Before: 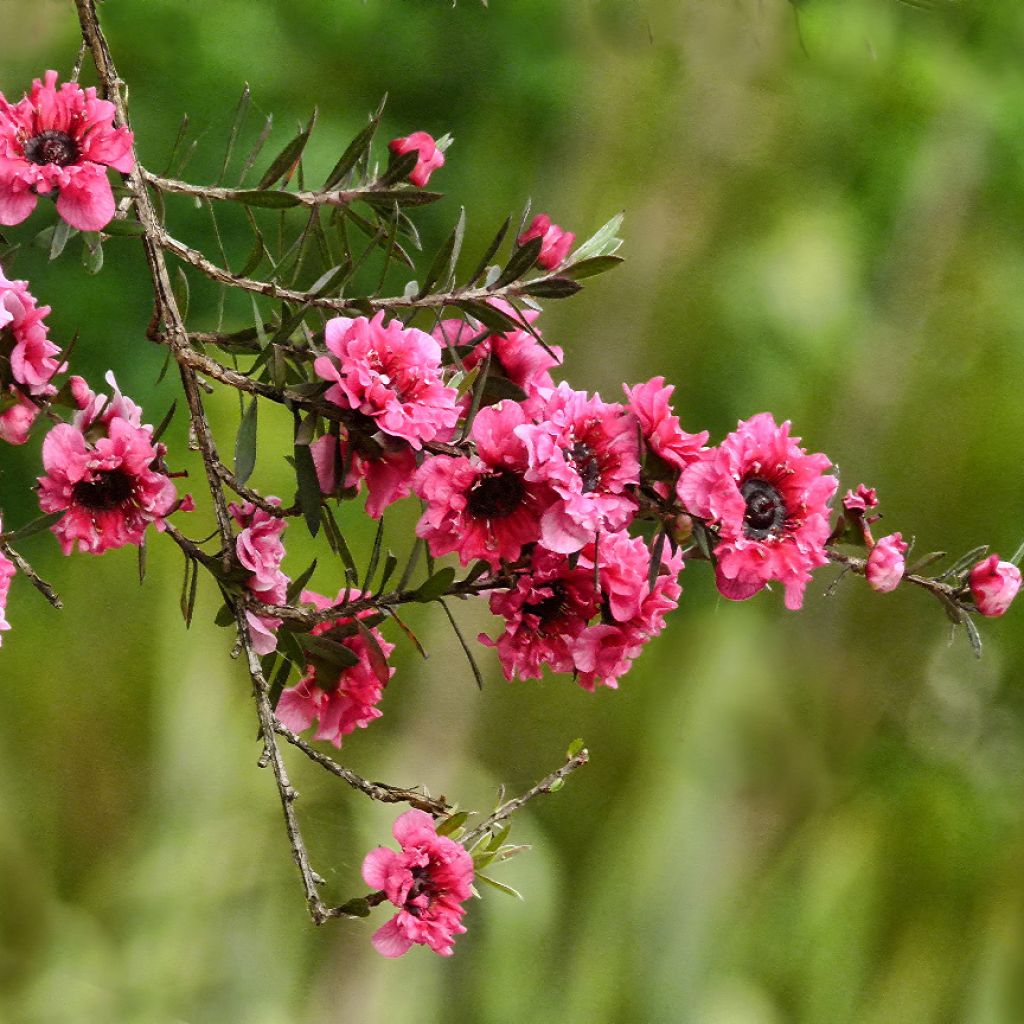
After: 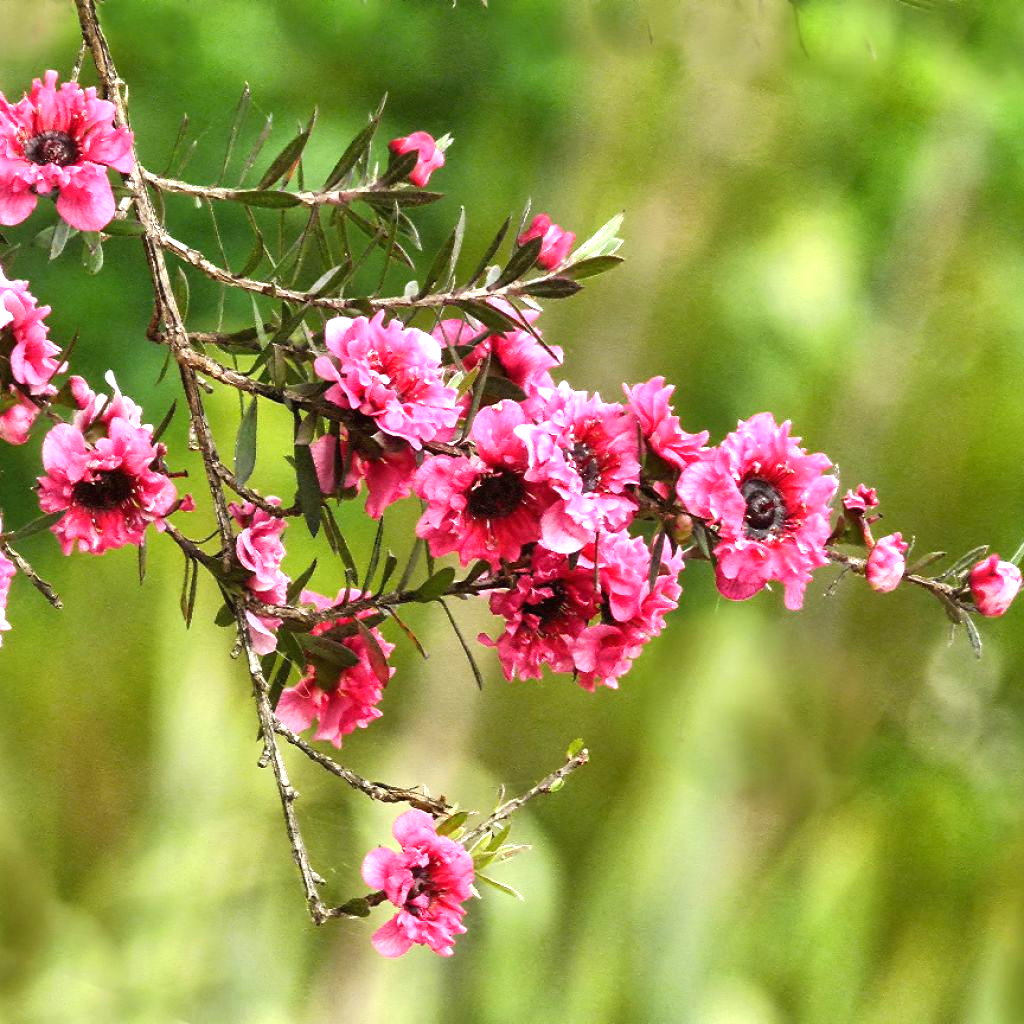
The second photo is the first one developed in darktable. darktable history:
exposure: black level correction 0, exposure 0.951 EV, compensate highlight preservation false
tone equalizer: on, module defaults
